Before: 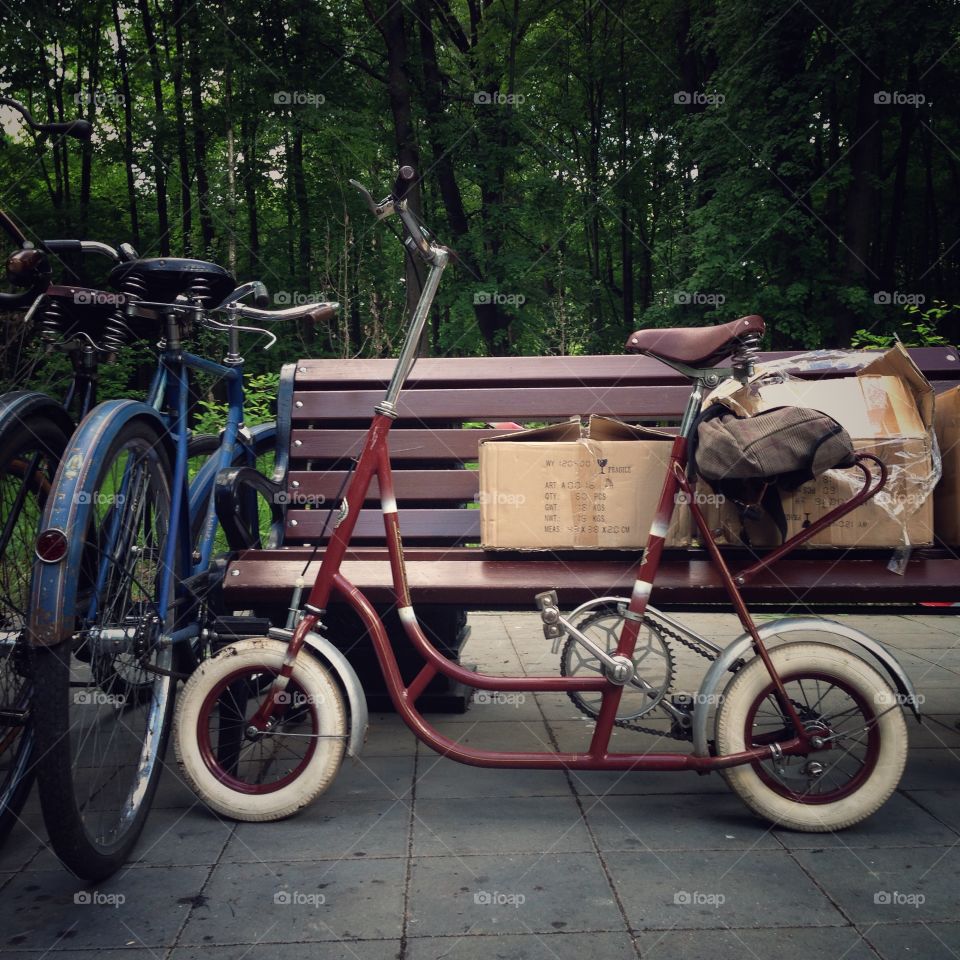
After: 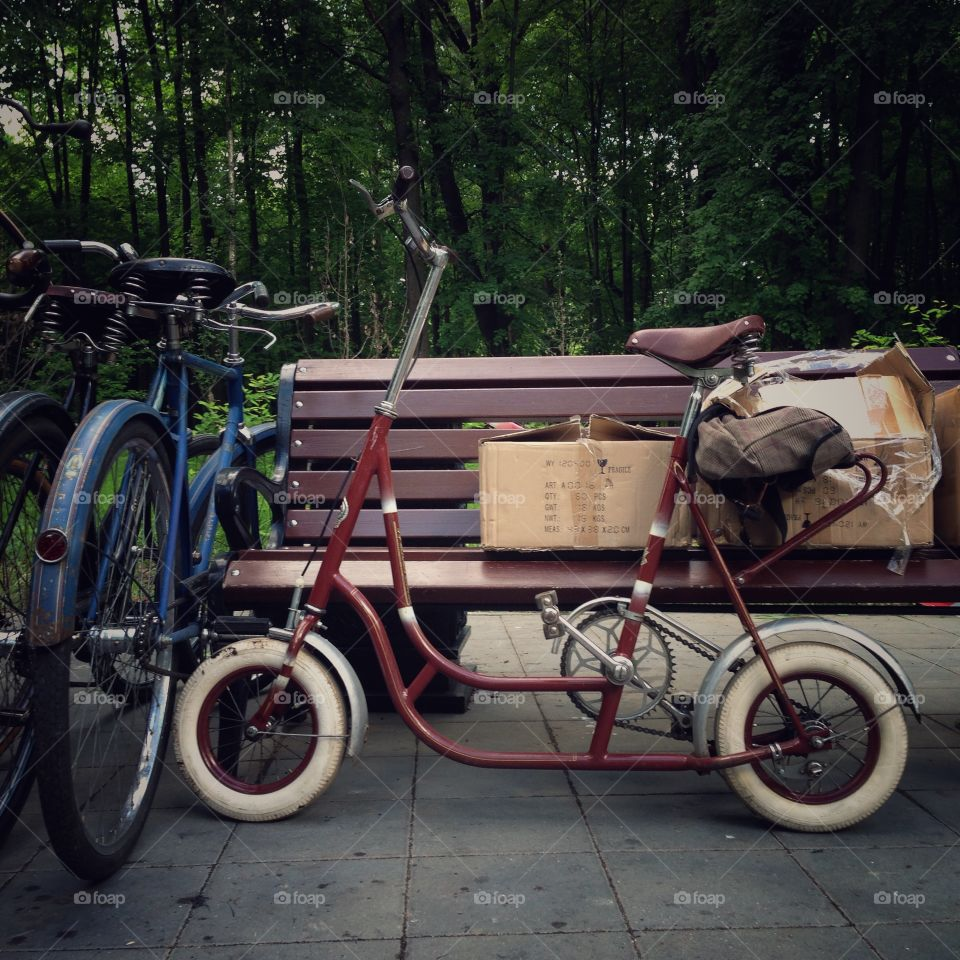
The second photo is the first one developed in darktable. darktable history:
exposure: exposure -0.156 EV, compensate highlight preservation false
